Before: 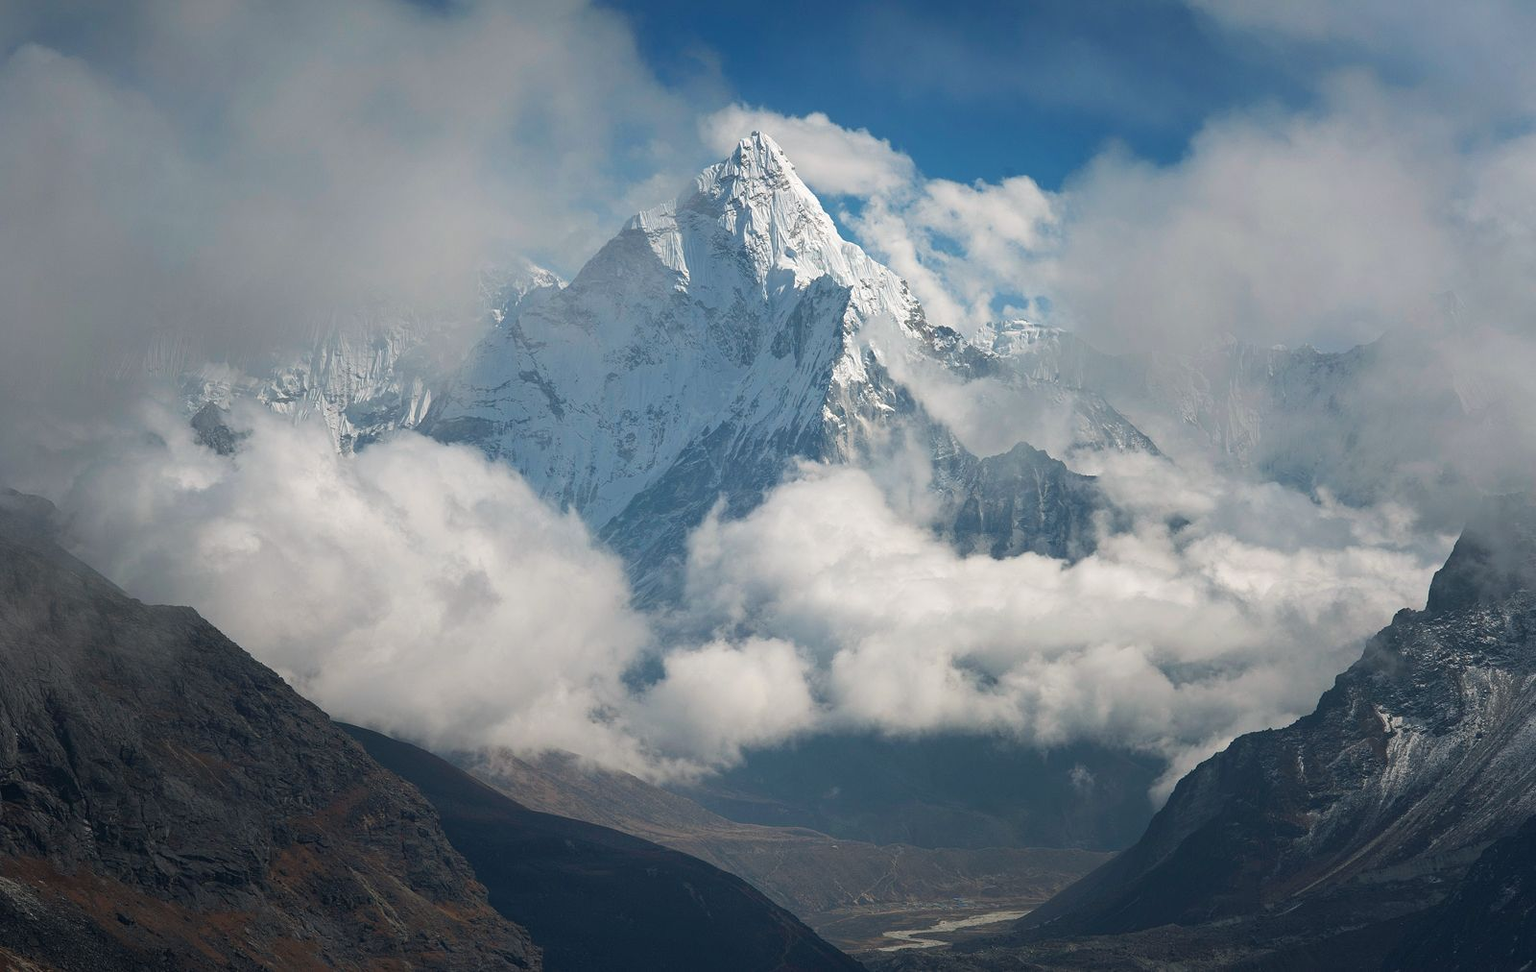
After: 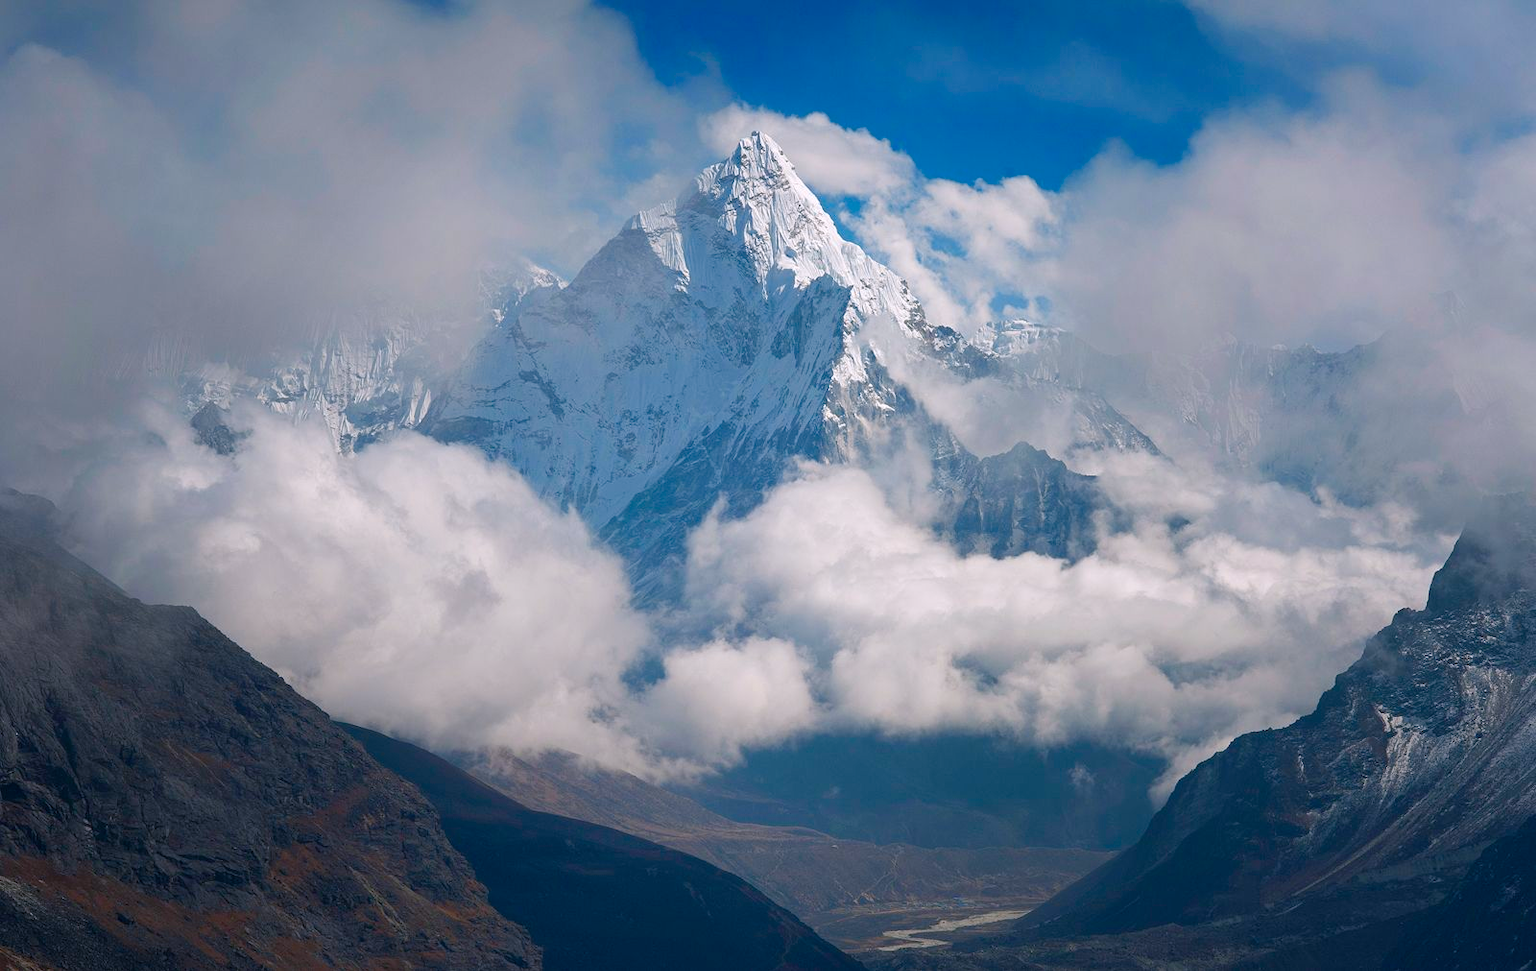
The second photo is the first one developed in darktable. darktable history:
color balance rgb: highlights gain › chroma 1.607%, highlights gain › hue 56.18°, perceptual saturation grading › global saturation 20%, perceptual saturation grading › highlights -25.776%, perceptual saturation grading › shadows 49.296%, global vibrance 20%
color calibration: illuminant as shot in camera, x 0.358, y 0.373, temperature 4628.91 K
